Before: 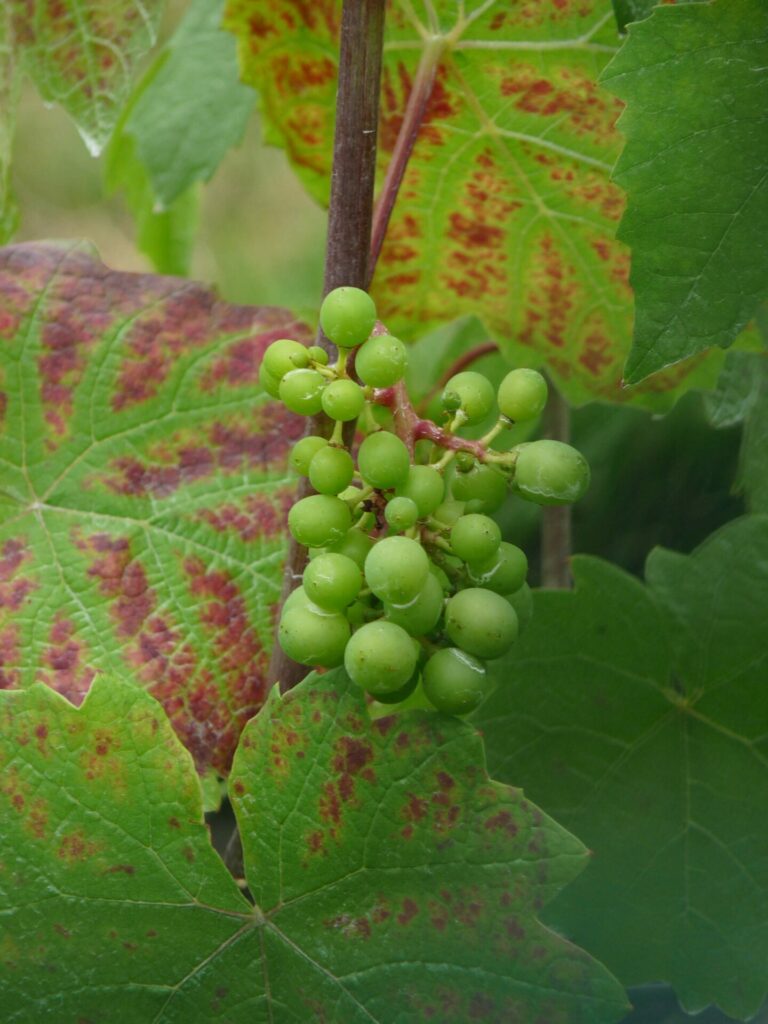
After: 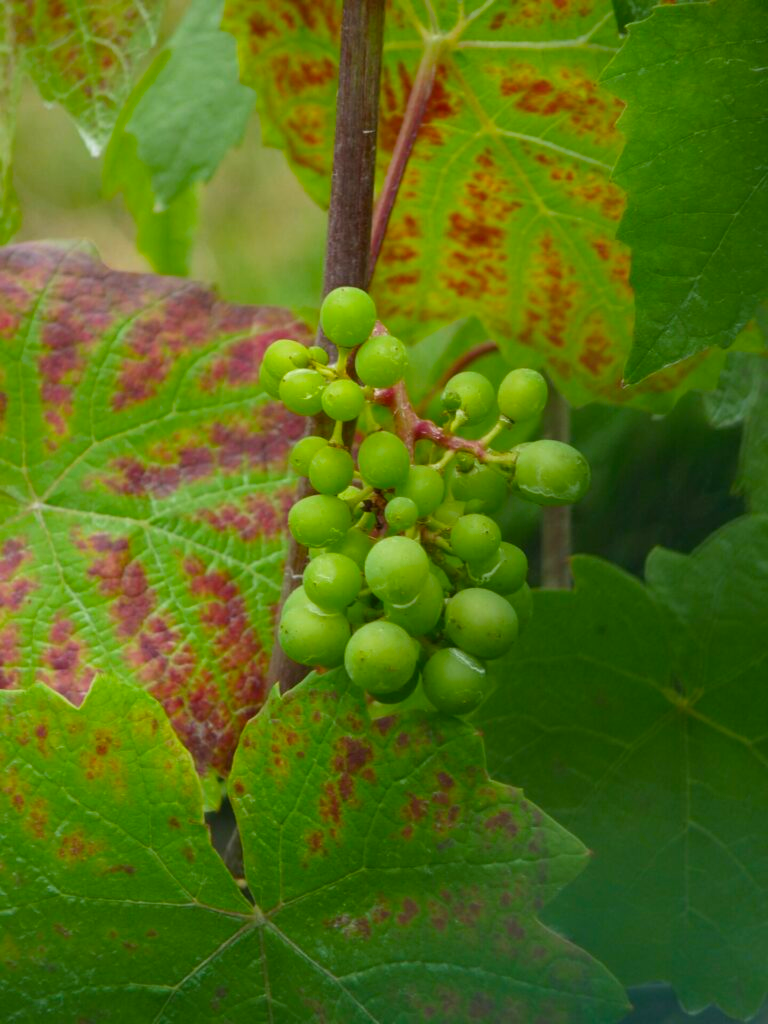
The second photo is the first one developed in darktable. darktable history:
color balance rgb: perceptual saturation grading › global saturation 20%, global vibrance 20%
